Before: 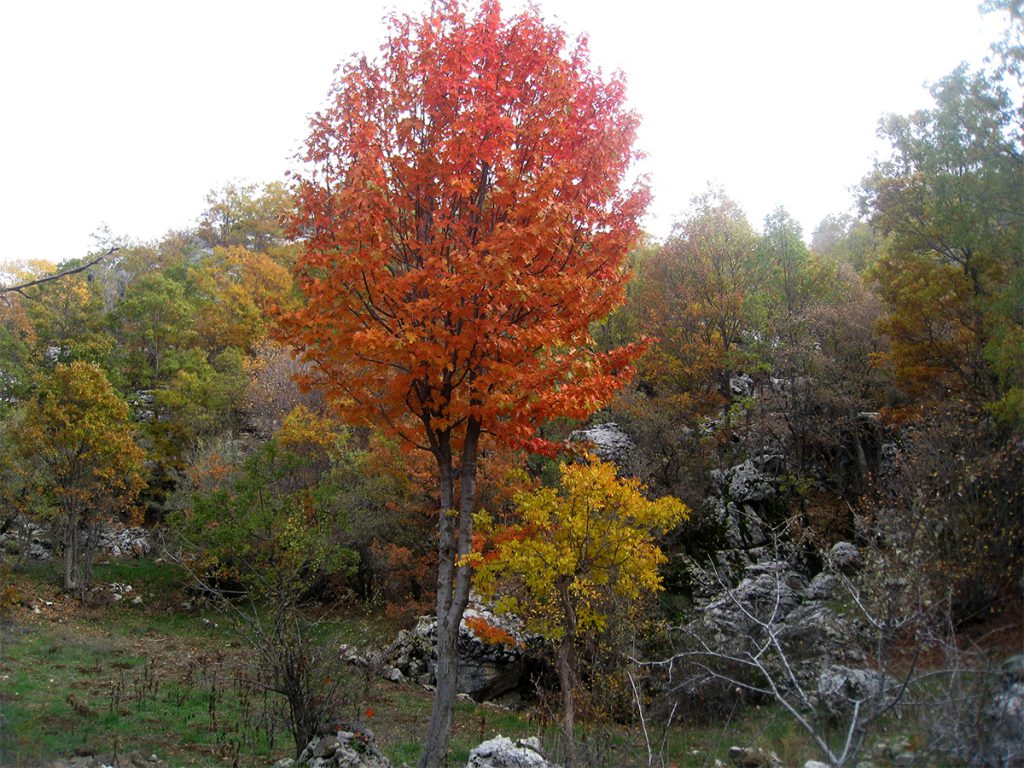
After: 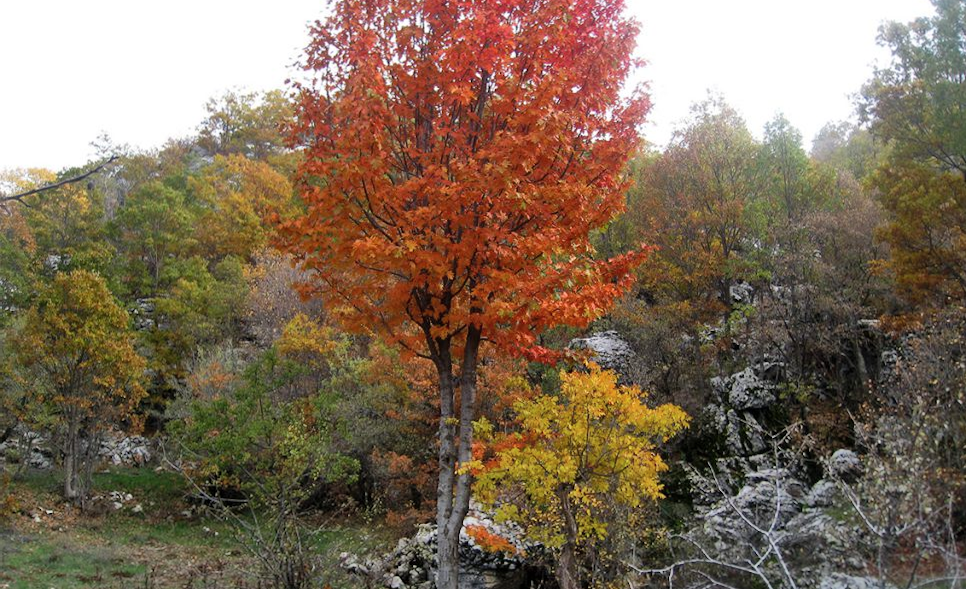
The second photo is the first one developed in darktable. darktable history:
shadows and highlights: shadows 60.14, highlights color adjustment 49.85%, soften with gaussian
crop and rotate: angle 0.08°, top 12.032%, right 5.474%, bottom 11.052%
